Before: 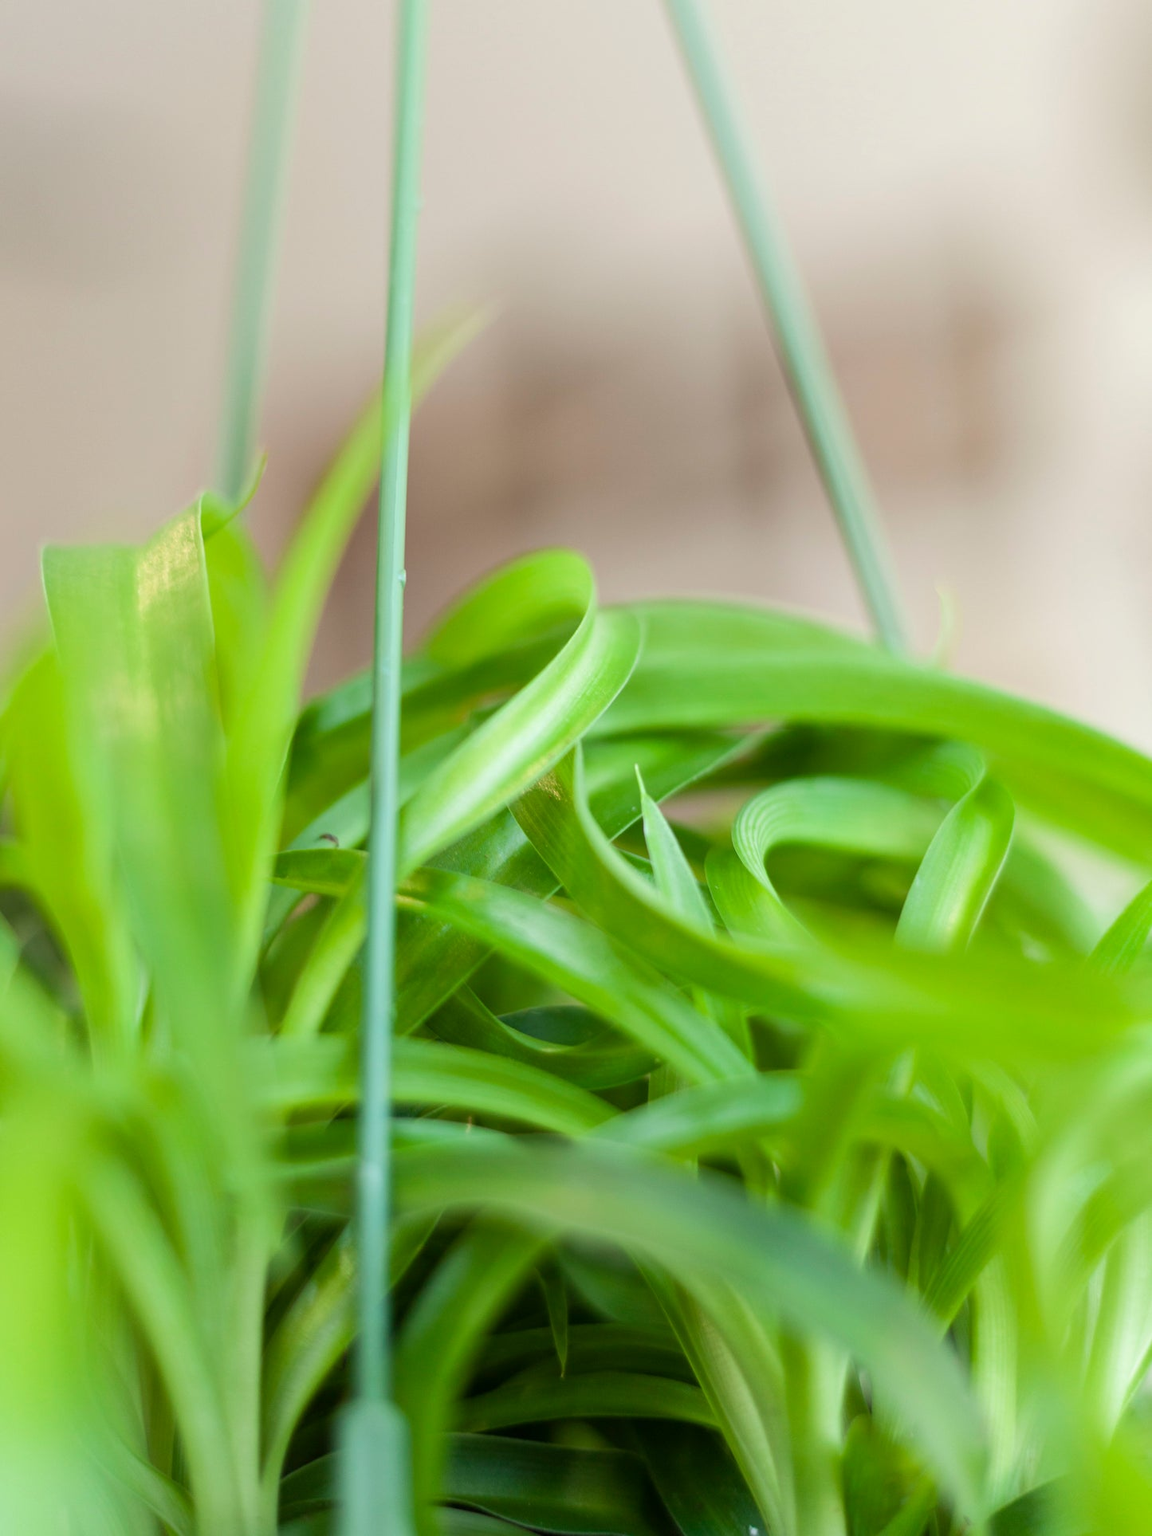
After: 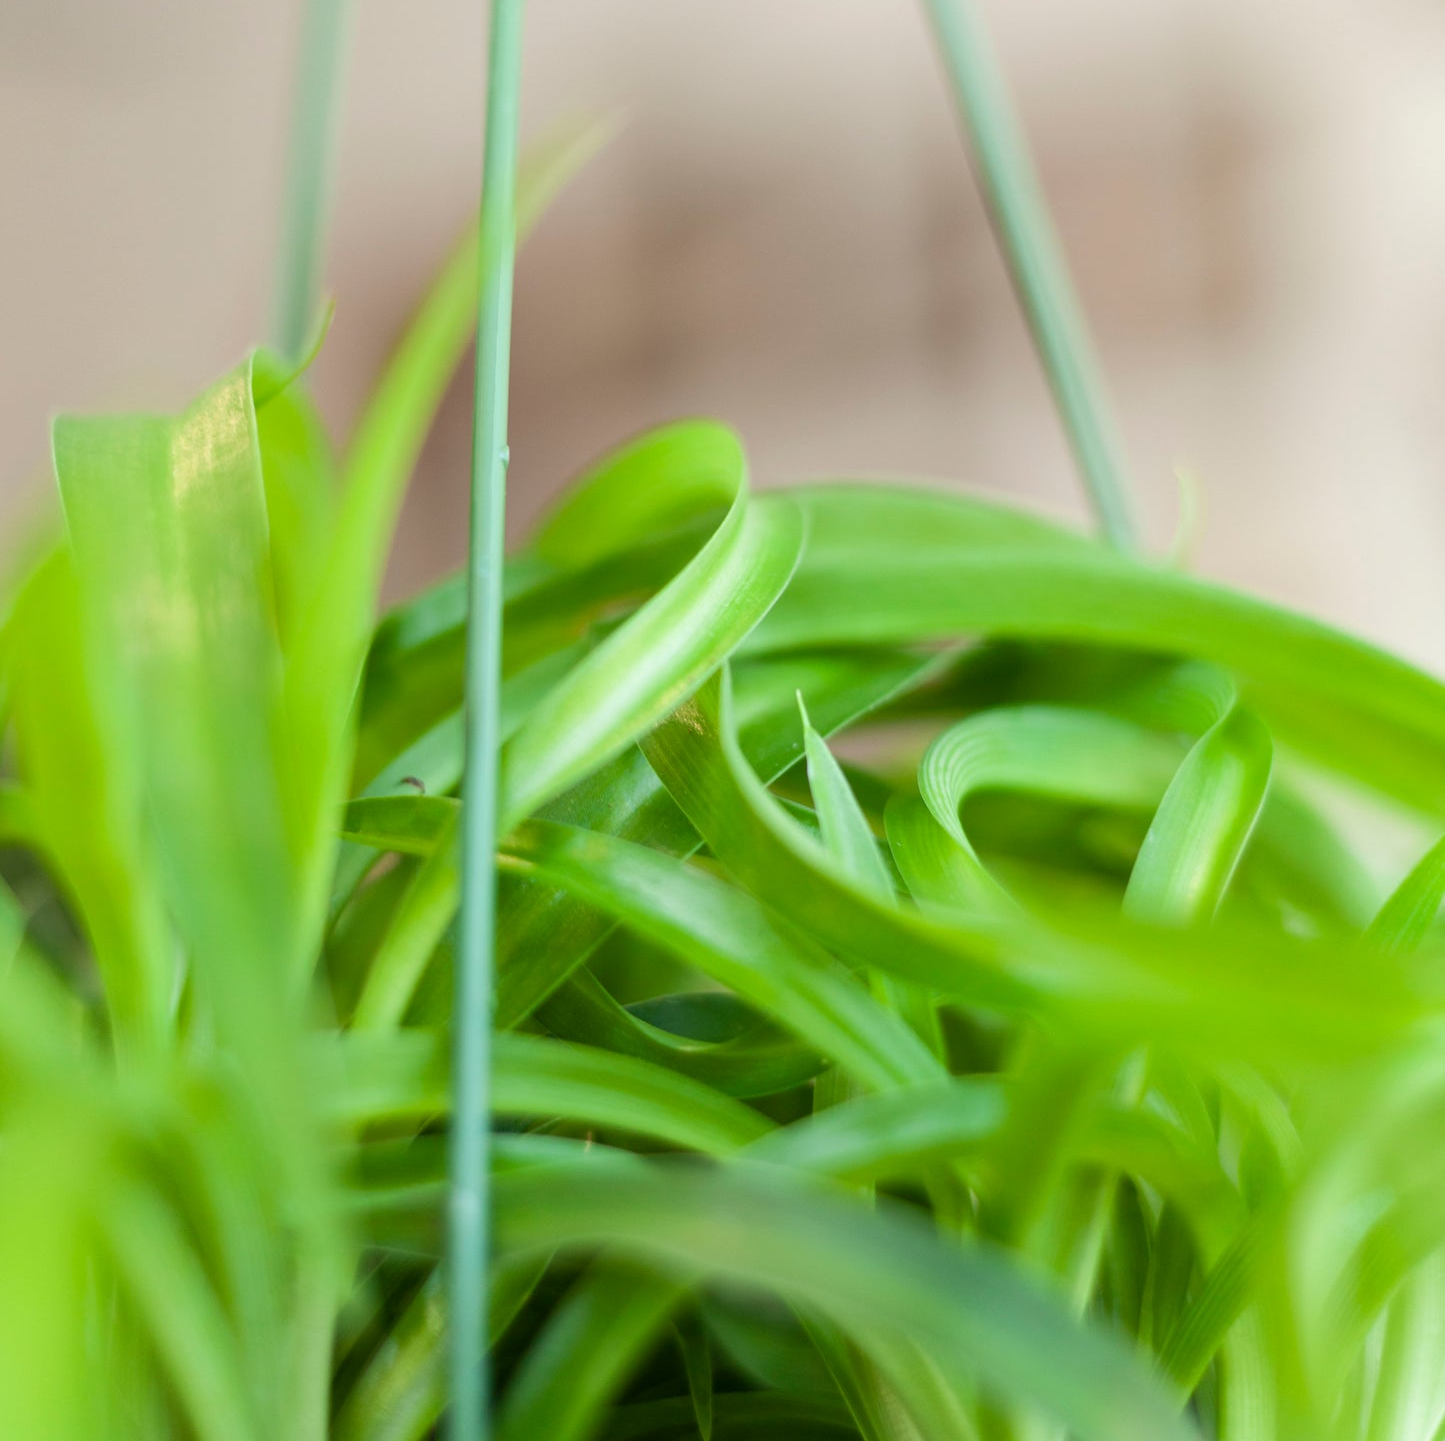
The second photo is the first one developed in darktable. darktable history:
crop: top 13.974%, bottom 11.209%
